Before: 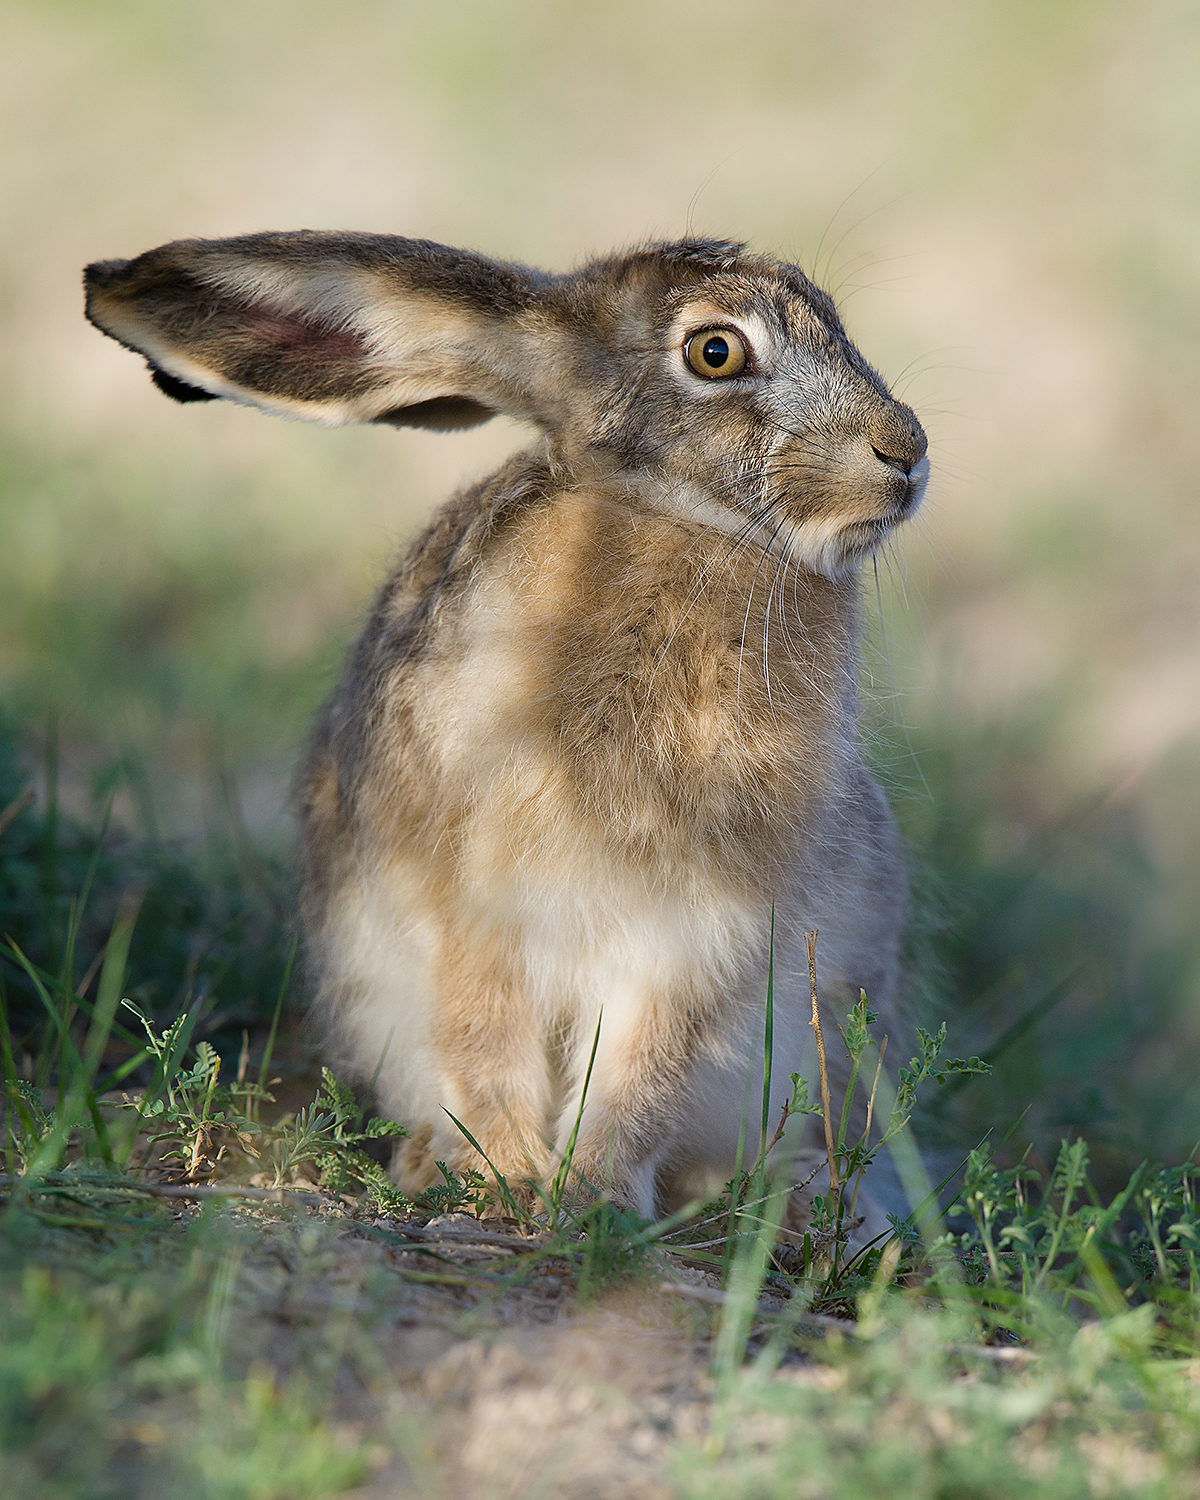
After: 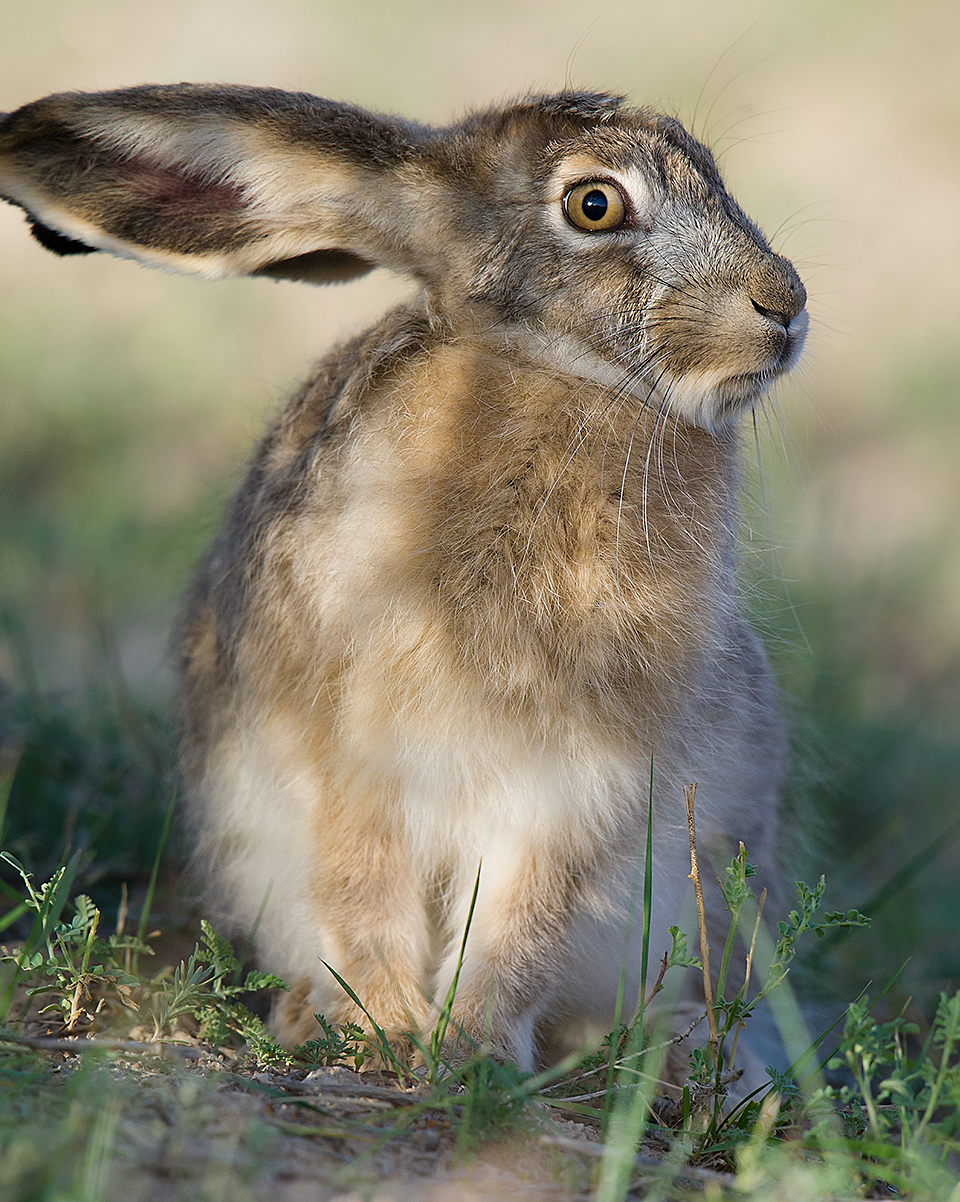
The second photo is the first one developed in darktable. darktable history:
crop and rotate: left 10.115%, top 9.804%, right 9.845%, bottom 10.052%
sharpen: radius 5.312, amount 0.312, threshold 26.088
